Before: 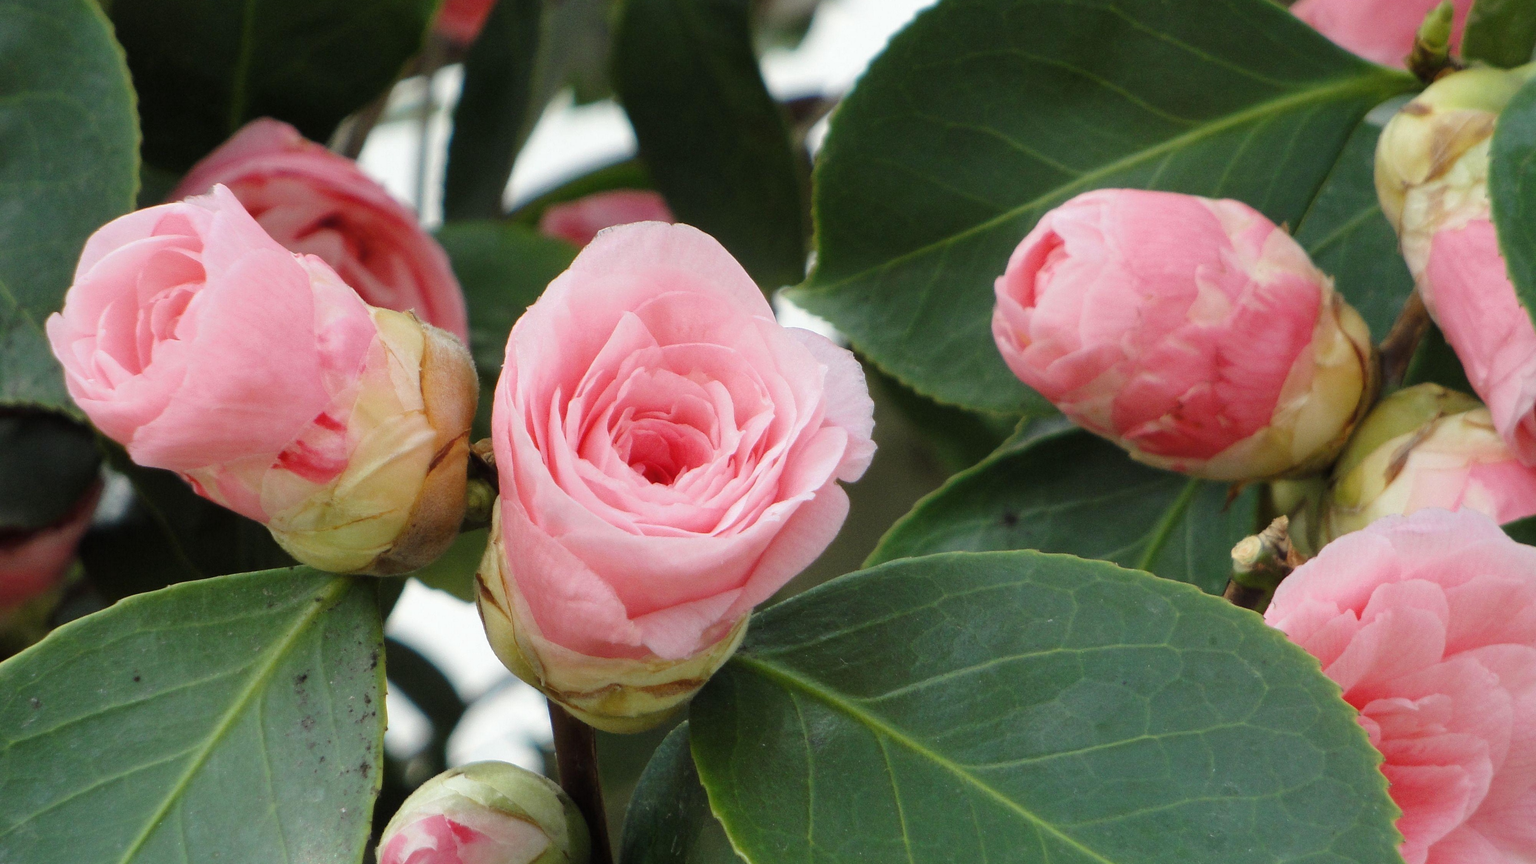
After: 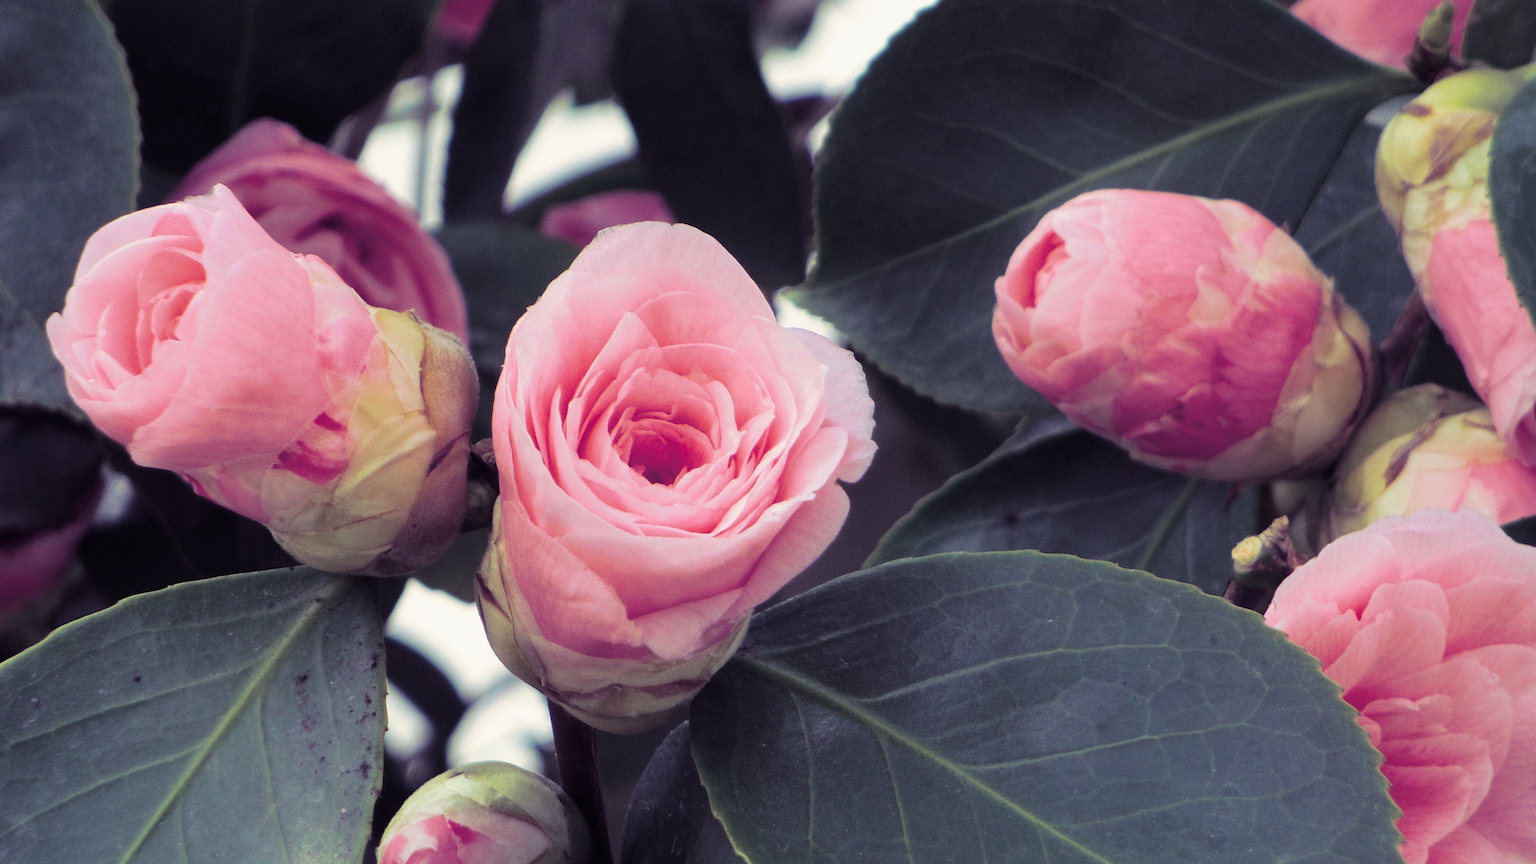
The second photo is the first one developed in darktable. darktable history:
split-toning: shadows › hue 255.6°, shadows › saturation 0.66, highlights › hue 43.2°, highlights › saturation 0.68, balance -50.1
color balance rgb: linear chroma grading › shadows -8%, linear chroma grading › global chroma 10%, perceptual saturation grading › global saturation 2%, perceptual saturation grading › highlights -2%, perceptual saturation grading › mid-tones 4%, perceptual saturation grading › shadows 8%, perceptual brilliance grading › global brilliance 2%, perceptual brilliance grading › highlights -4%, global vibrance 16%, saturation formula JzAzBz (2021)
